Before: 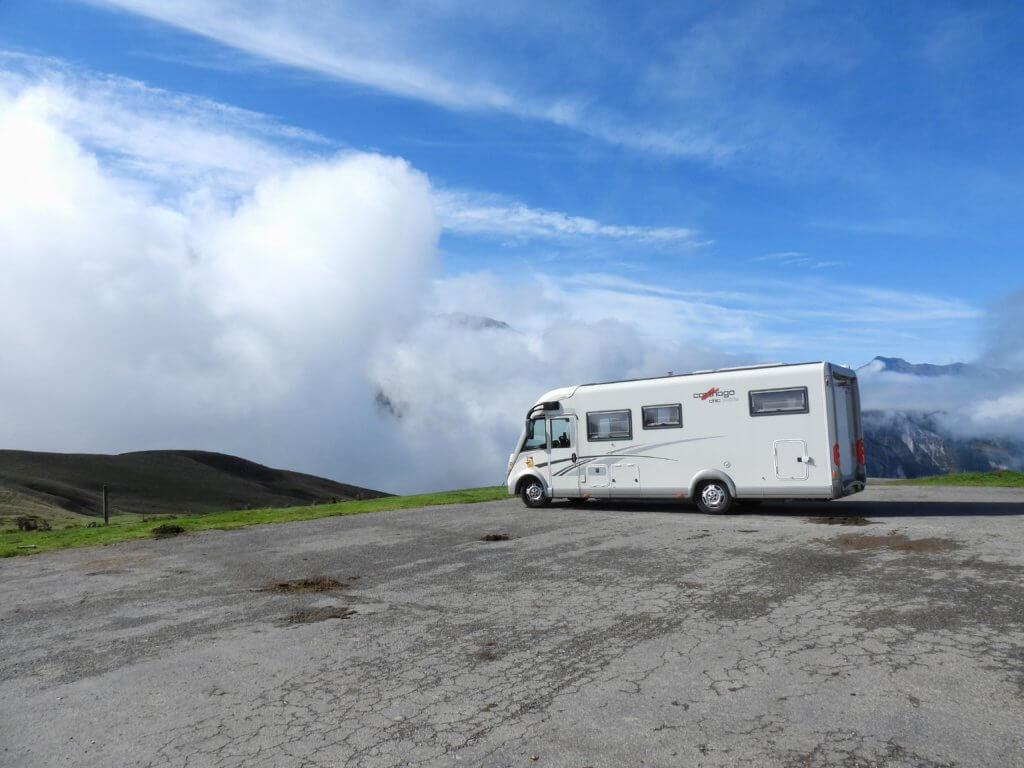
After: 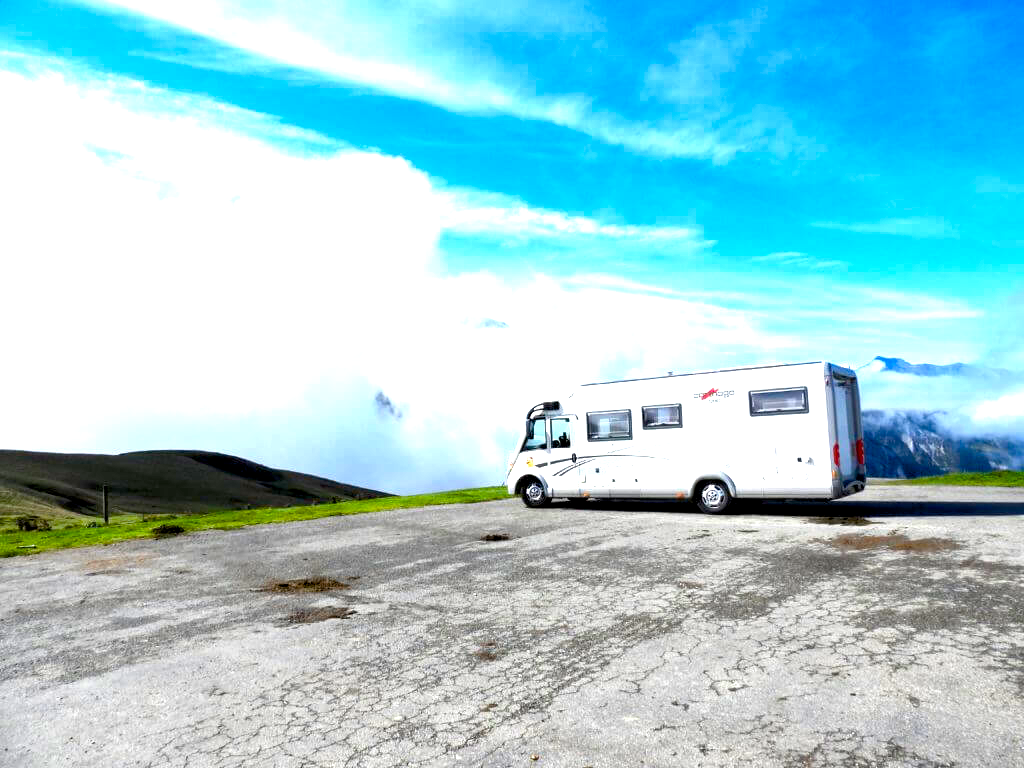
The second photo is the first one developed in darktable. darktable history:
color balance rgb: linear chroma grading › global chroma 16.62%, perceptual saturation grading › highlights -8.63%, perceptual saturation grading › mid-tones 18.66%, perceptual saturation grading › shadows 28.49%, perceptual brilliance grading › highlights 14.22%, perceptual brilliance grading › shadows -18.96%, global vibrance 27.71%
exposure: black level correction 0.01, exposure 1 EV, compensate highlight preservation false
